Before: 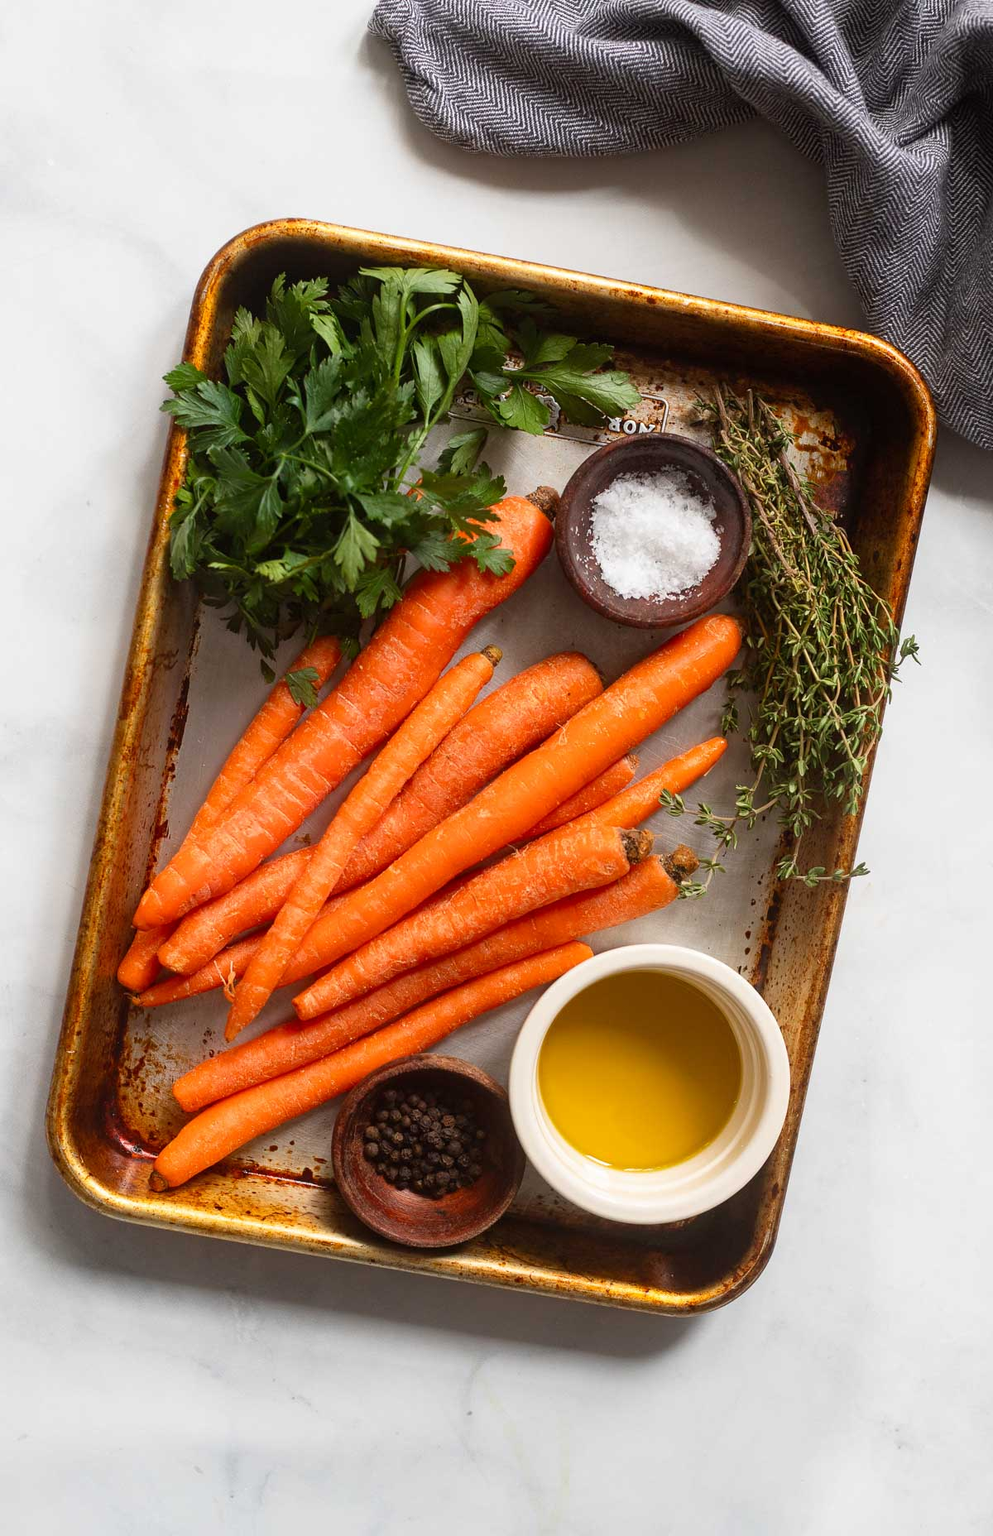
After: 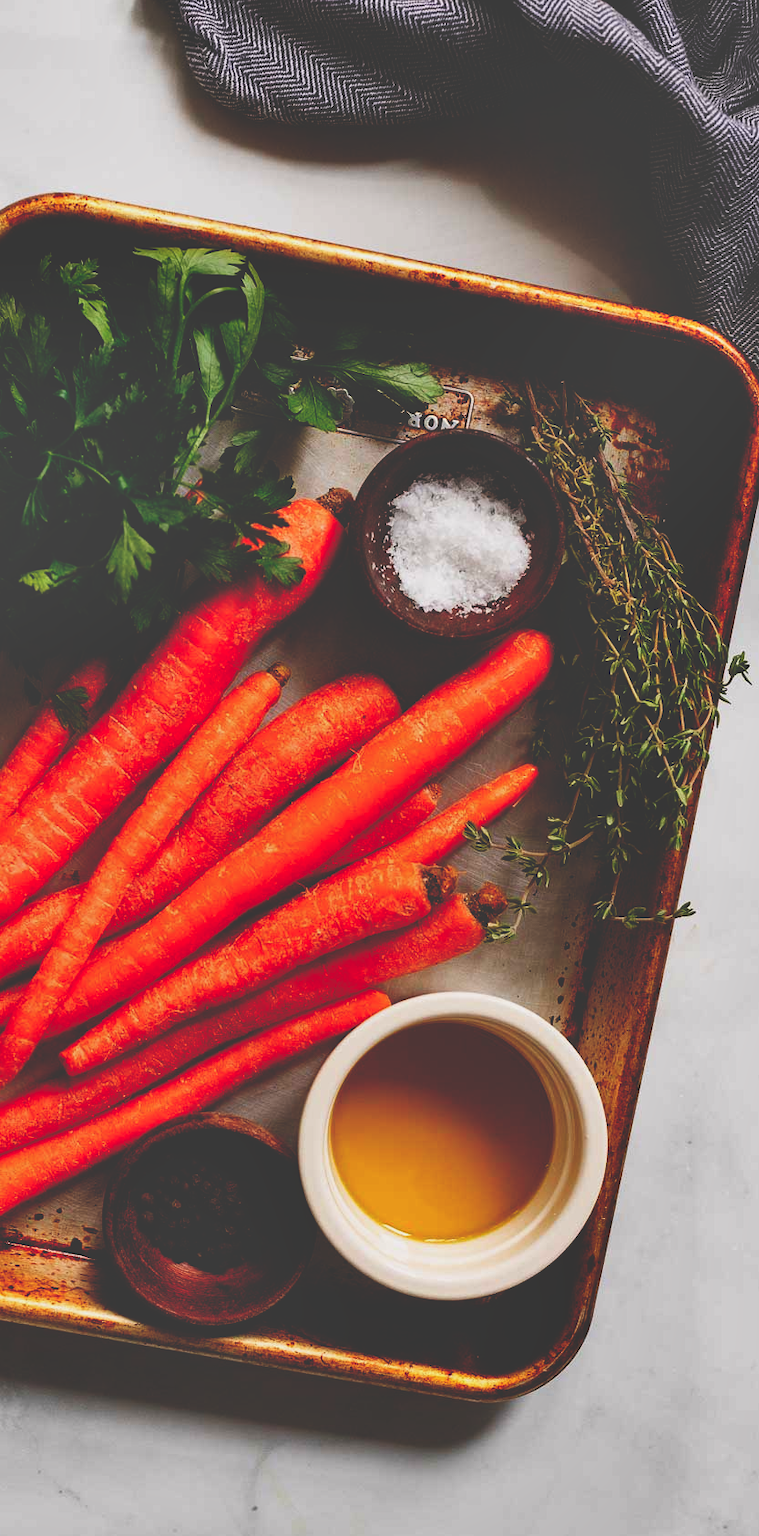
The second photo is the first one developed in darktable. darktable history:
shadows and highlights: soften with gaussian
color balance rgb: shadows lift › chroma 1%, shadows lift › hue 113°, highlights gain › chroma 0.2%, highlights gain › hue 333°, perceptual saturation grading › global saturation 20%, perceptual saturation grading › highlights -50%, perceptual saturation grading › shadows 25%, contrast -20%
base curve: curves: ch0 [(0, 0.036) (0.083, 0.04) (0.804, 1)], preserve colors none
crop and rotate: left 24.034%, top 2.838%, right 6.406%, bottom 6.299%
